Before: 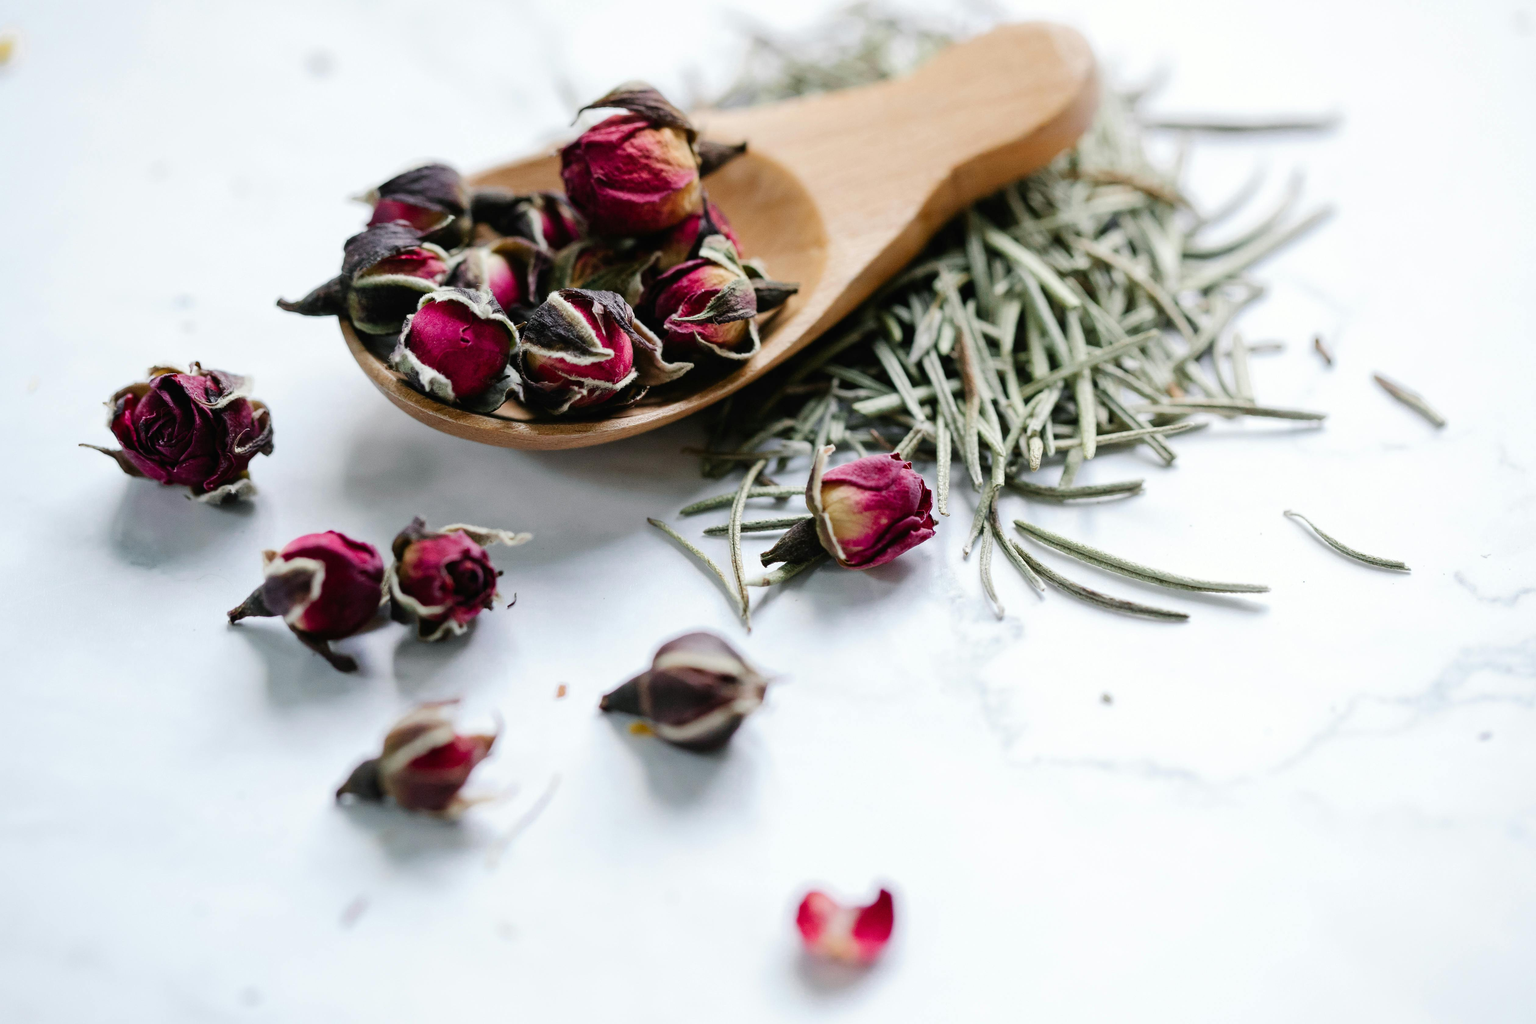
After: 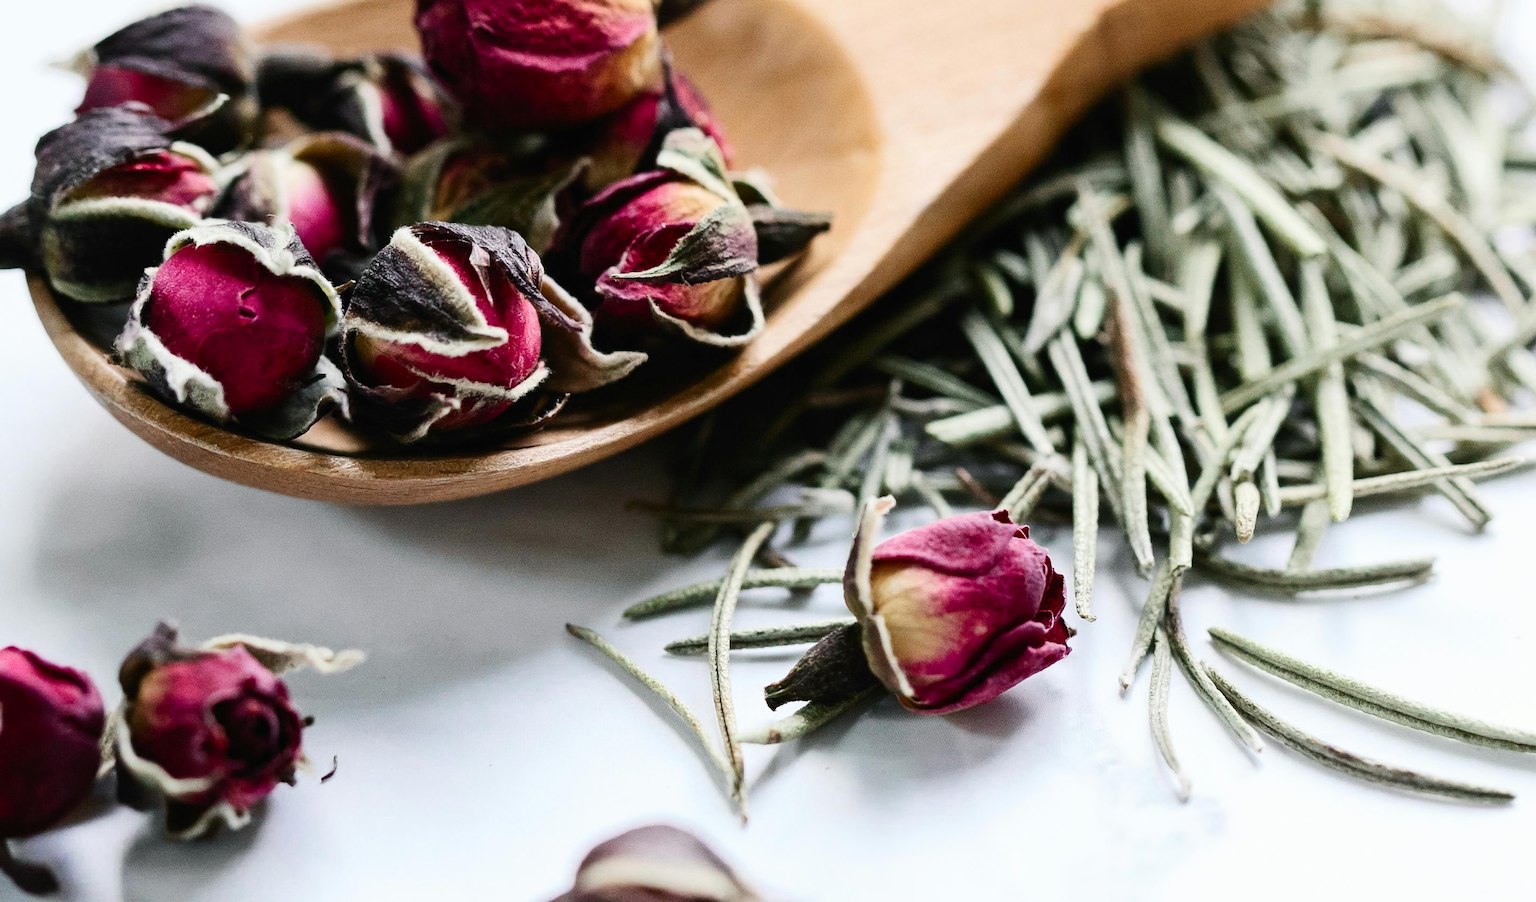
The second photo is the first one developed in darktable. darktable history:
crop: left 21.124%, top 15.822%, right 21.775%, bottom 33.85%
exposure: exposure -0.053 EV, compensate highlight preservation false
contrast brightness saturation: contrast 0.241, brightness 0.094
base curve: preserve colors none
